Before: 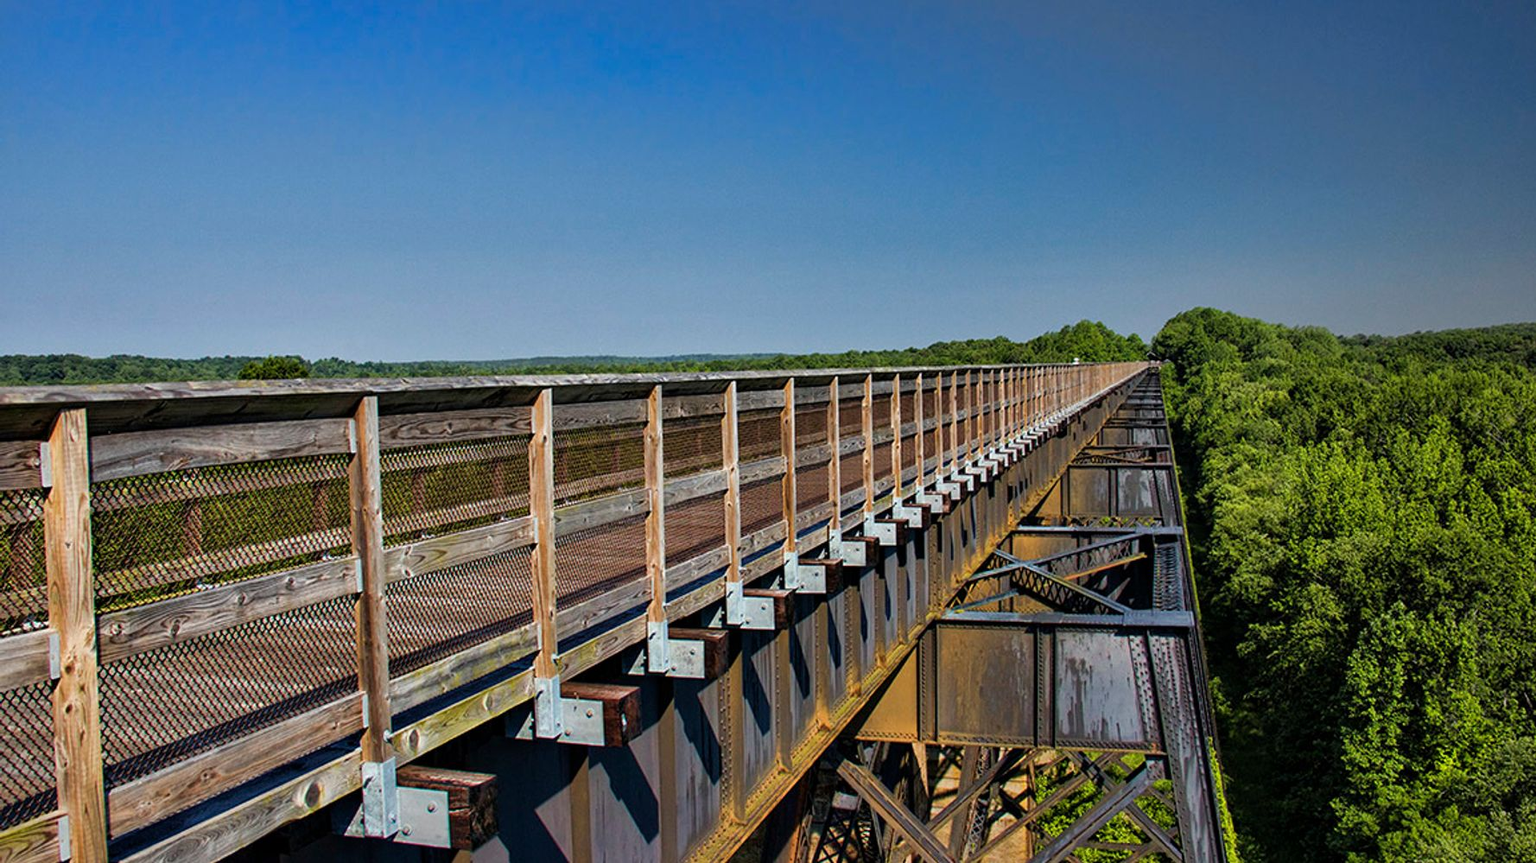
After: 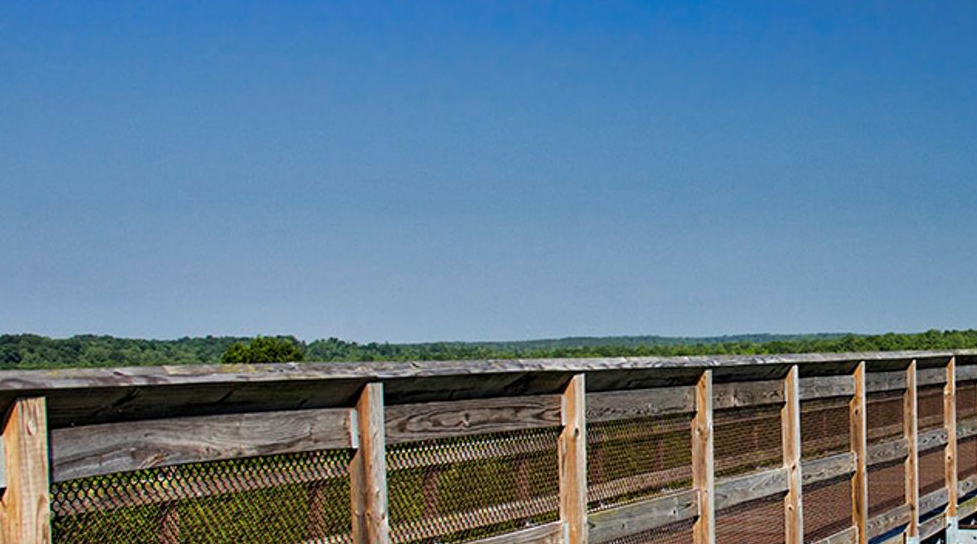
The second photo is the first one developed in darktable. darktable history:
crop and rotate: left 3.071%, top 7.684%, right 41.961%, bottom 37.828%
